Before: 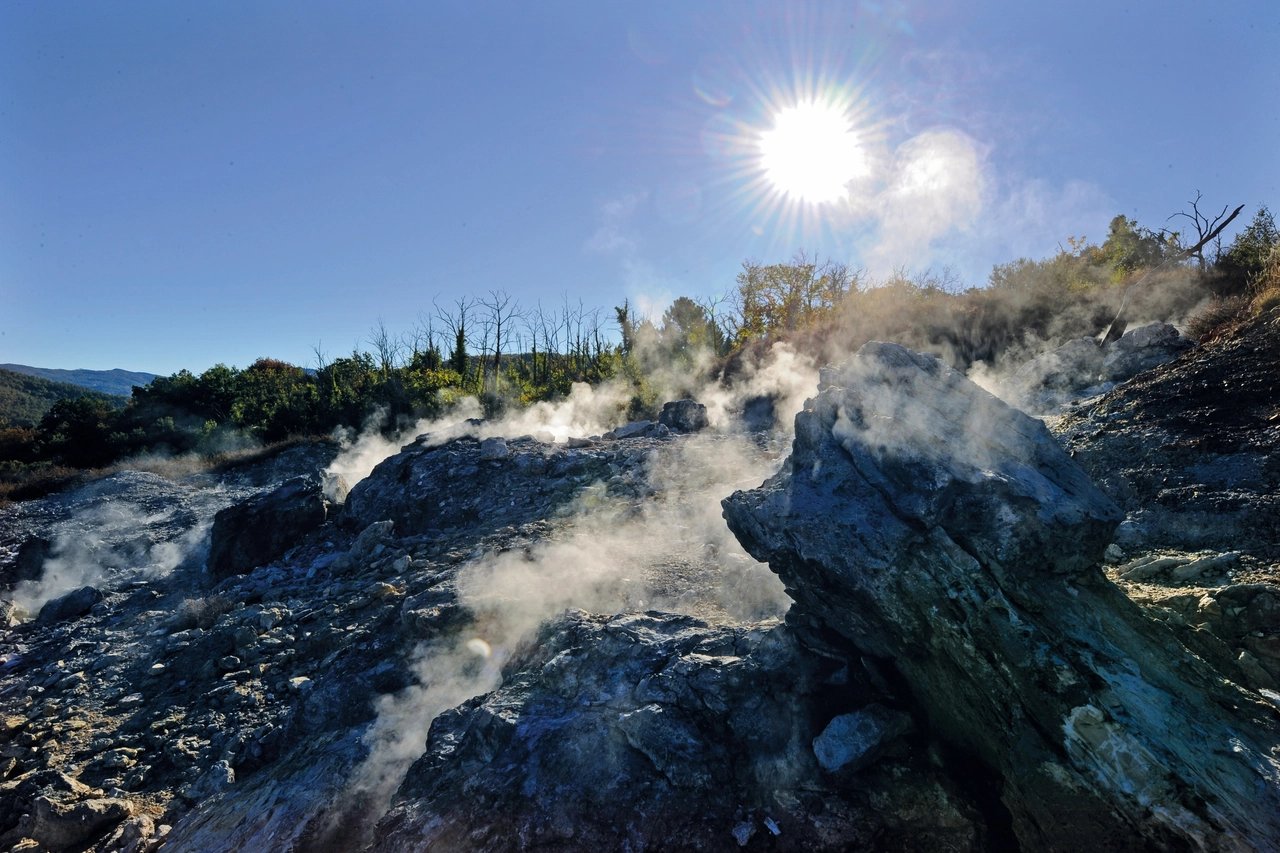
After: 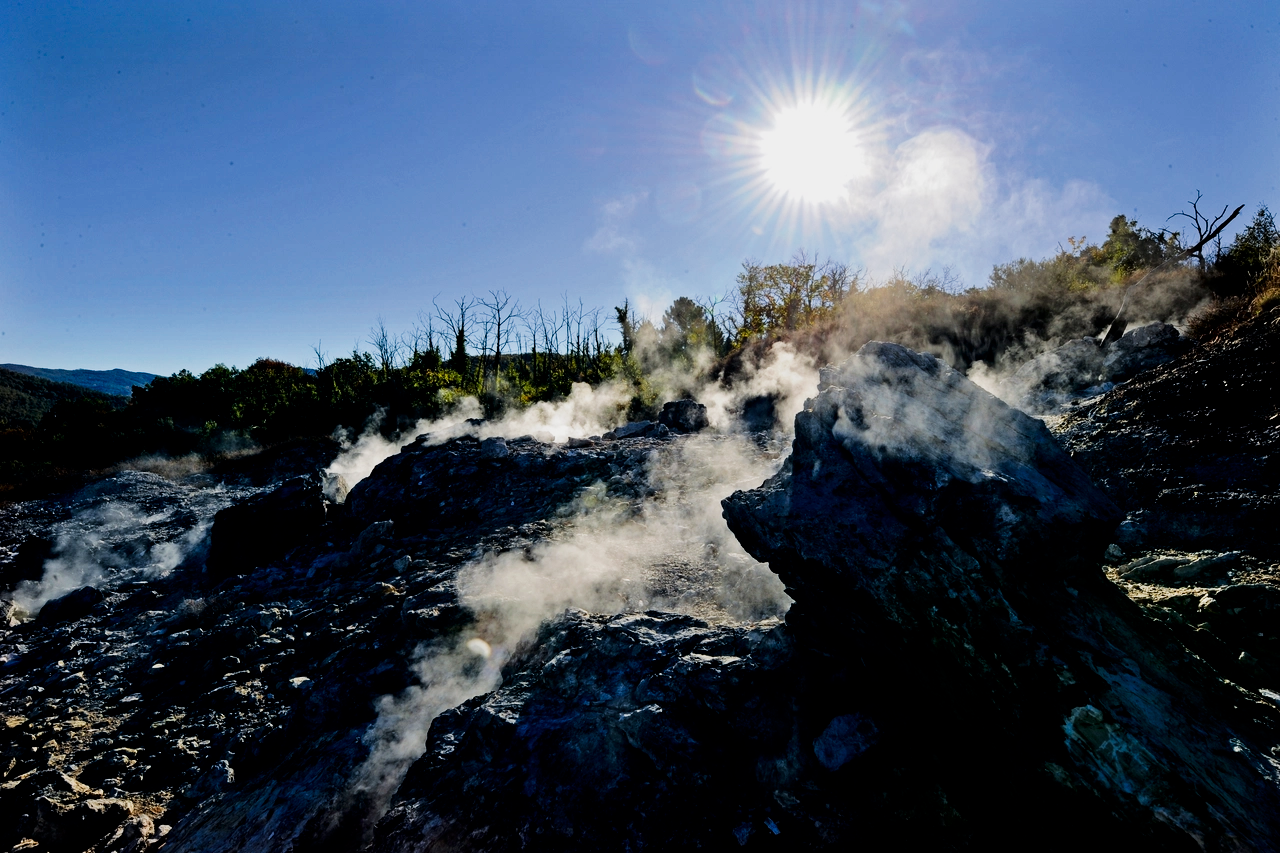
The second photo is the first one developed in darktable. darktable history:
contrast brightness saturation: brightness -0.253, saturation 0.197
exposure: exposure 0.196 EV, compensate highlight preservation false
filmic rgb: black relative exposure -5.08 EV, white relative exposure 3.51 EV, hardness 3.17, contrast 1.515, highlights saturation mix -48.92%
